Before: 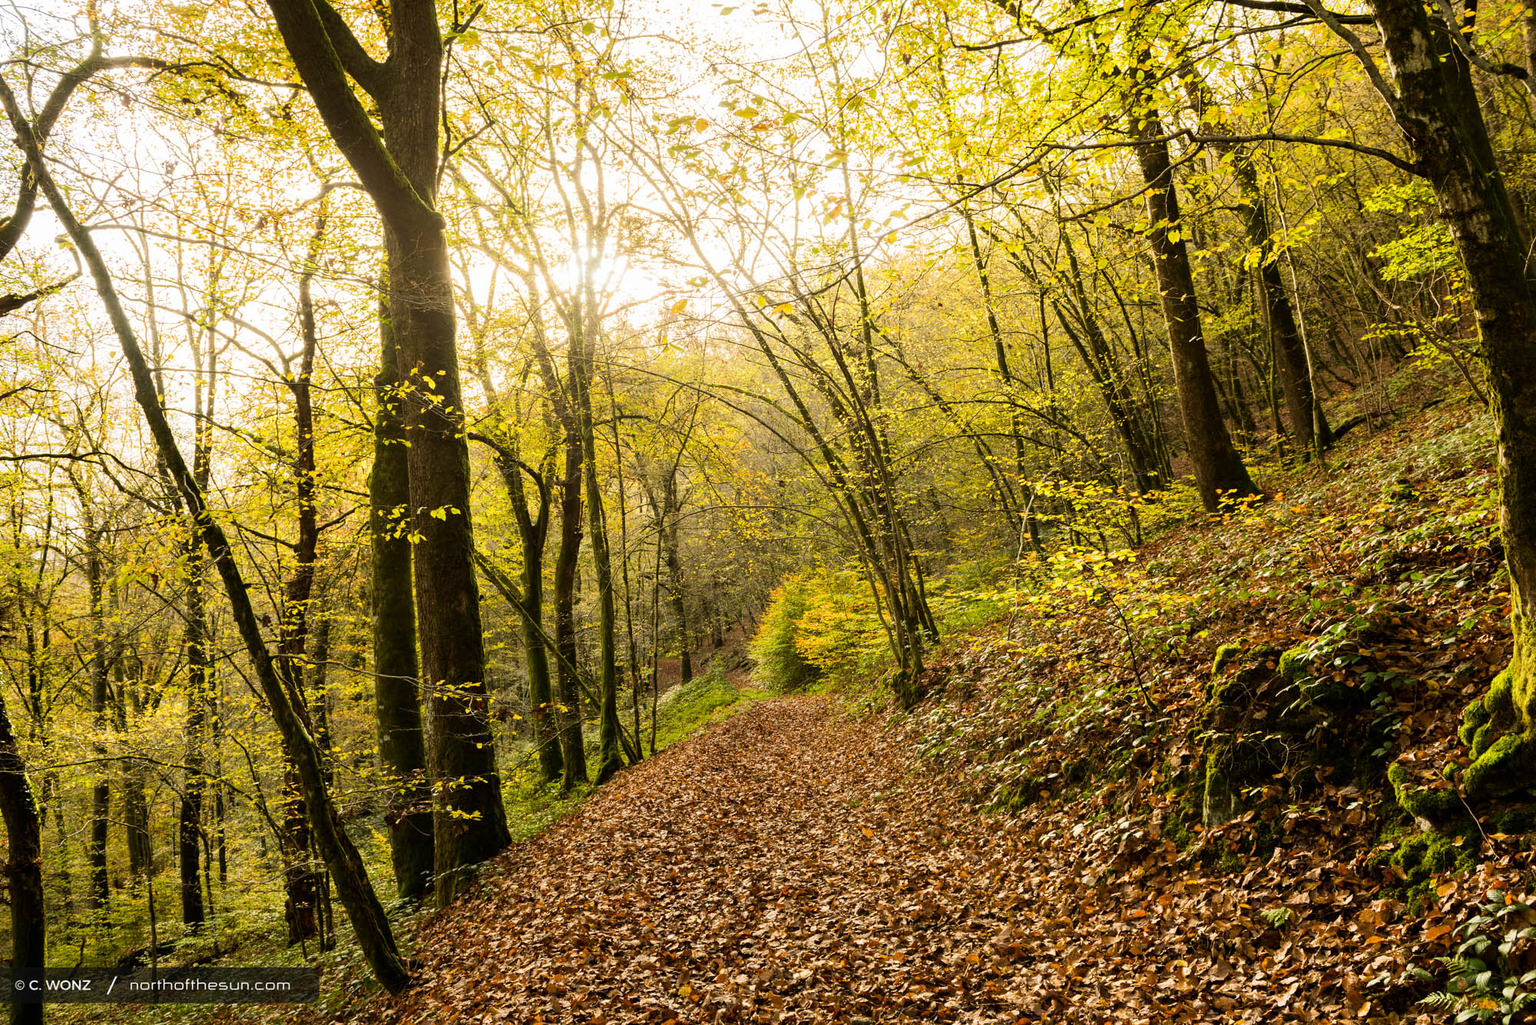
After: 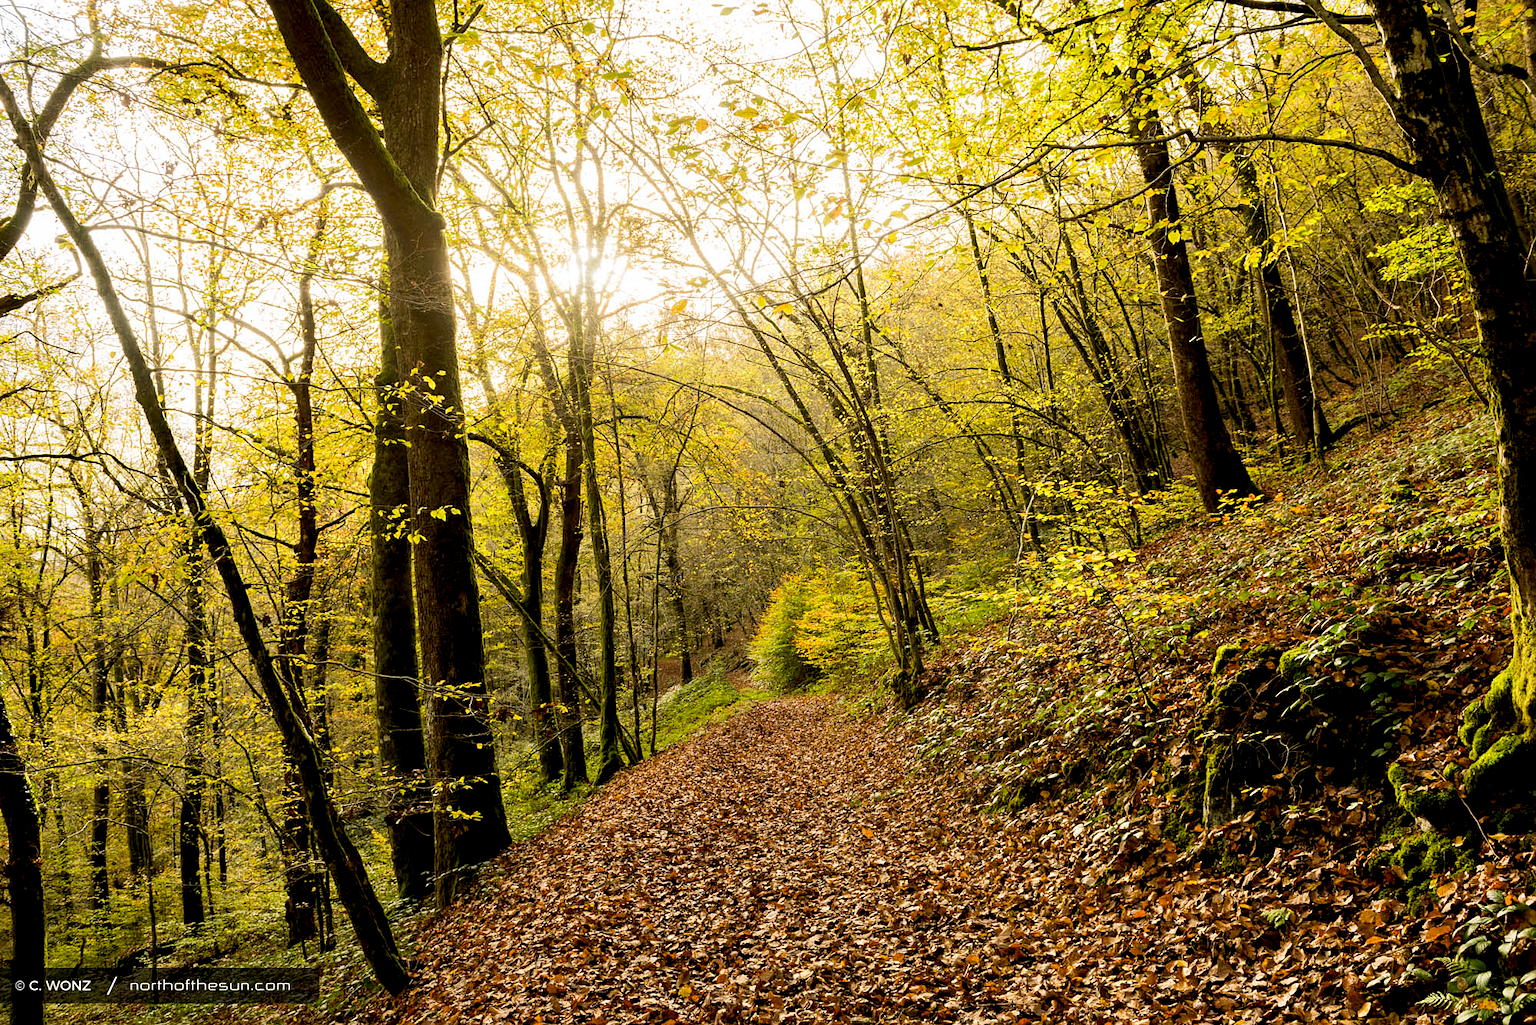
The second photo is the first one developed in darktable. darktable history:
exposure: black level correction 0.01, exposure 0.011 EV, compensate highlight preservation false
sharpen: radius 1.272, amount 0.305, threshold 0
